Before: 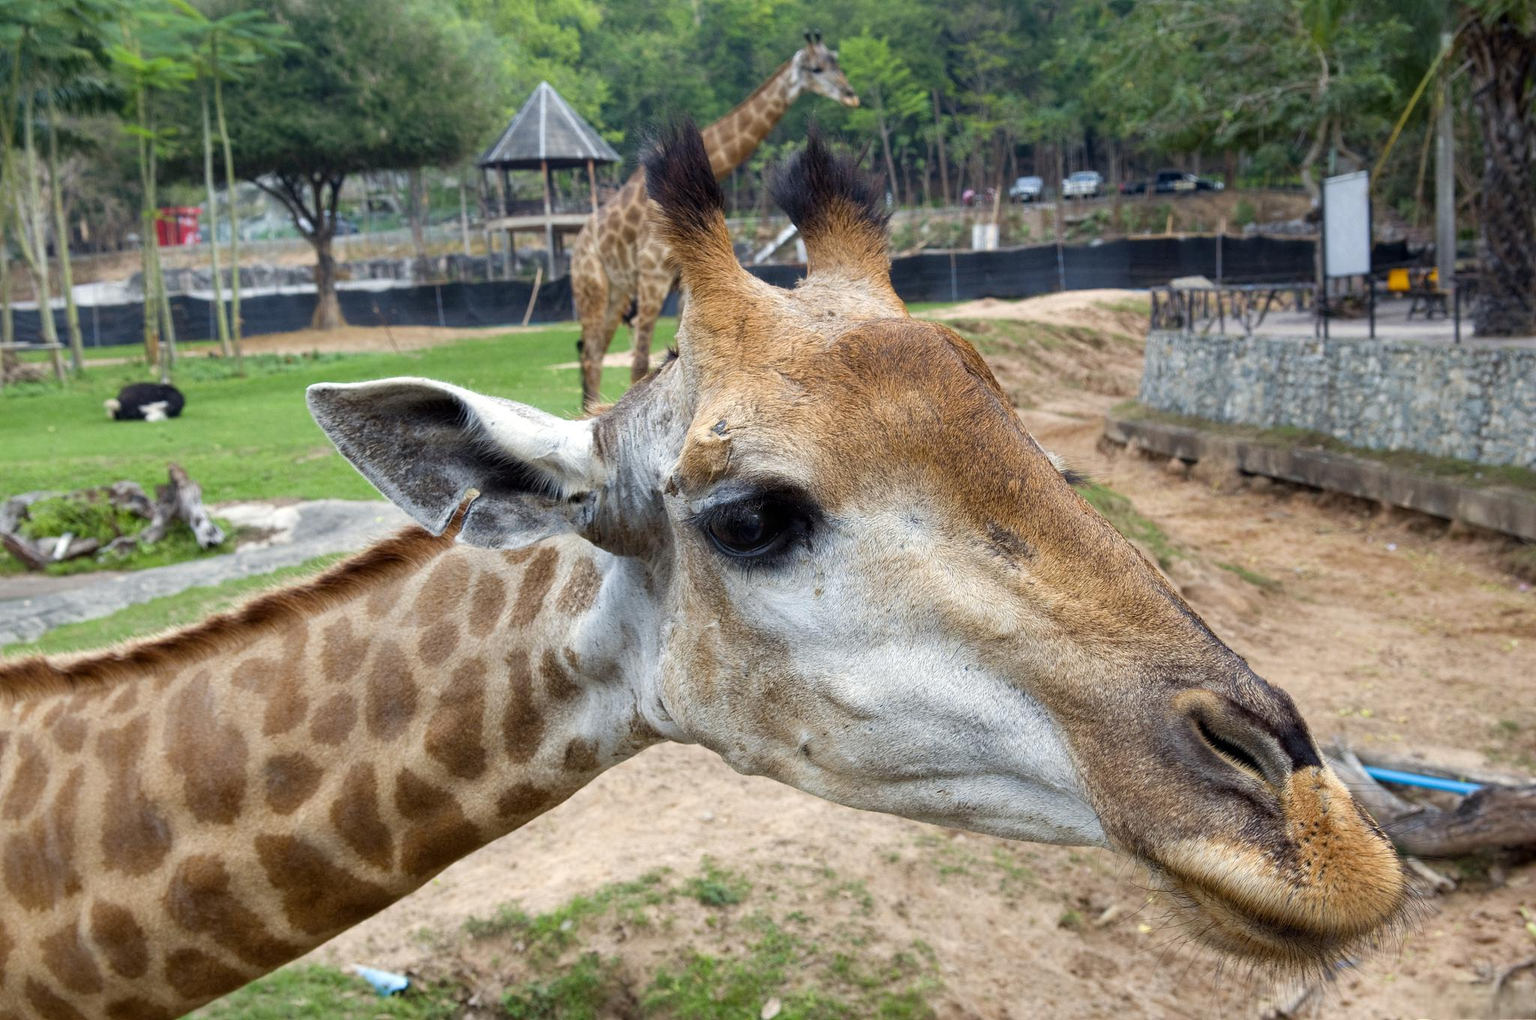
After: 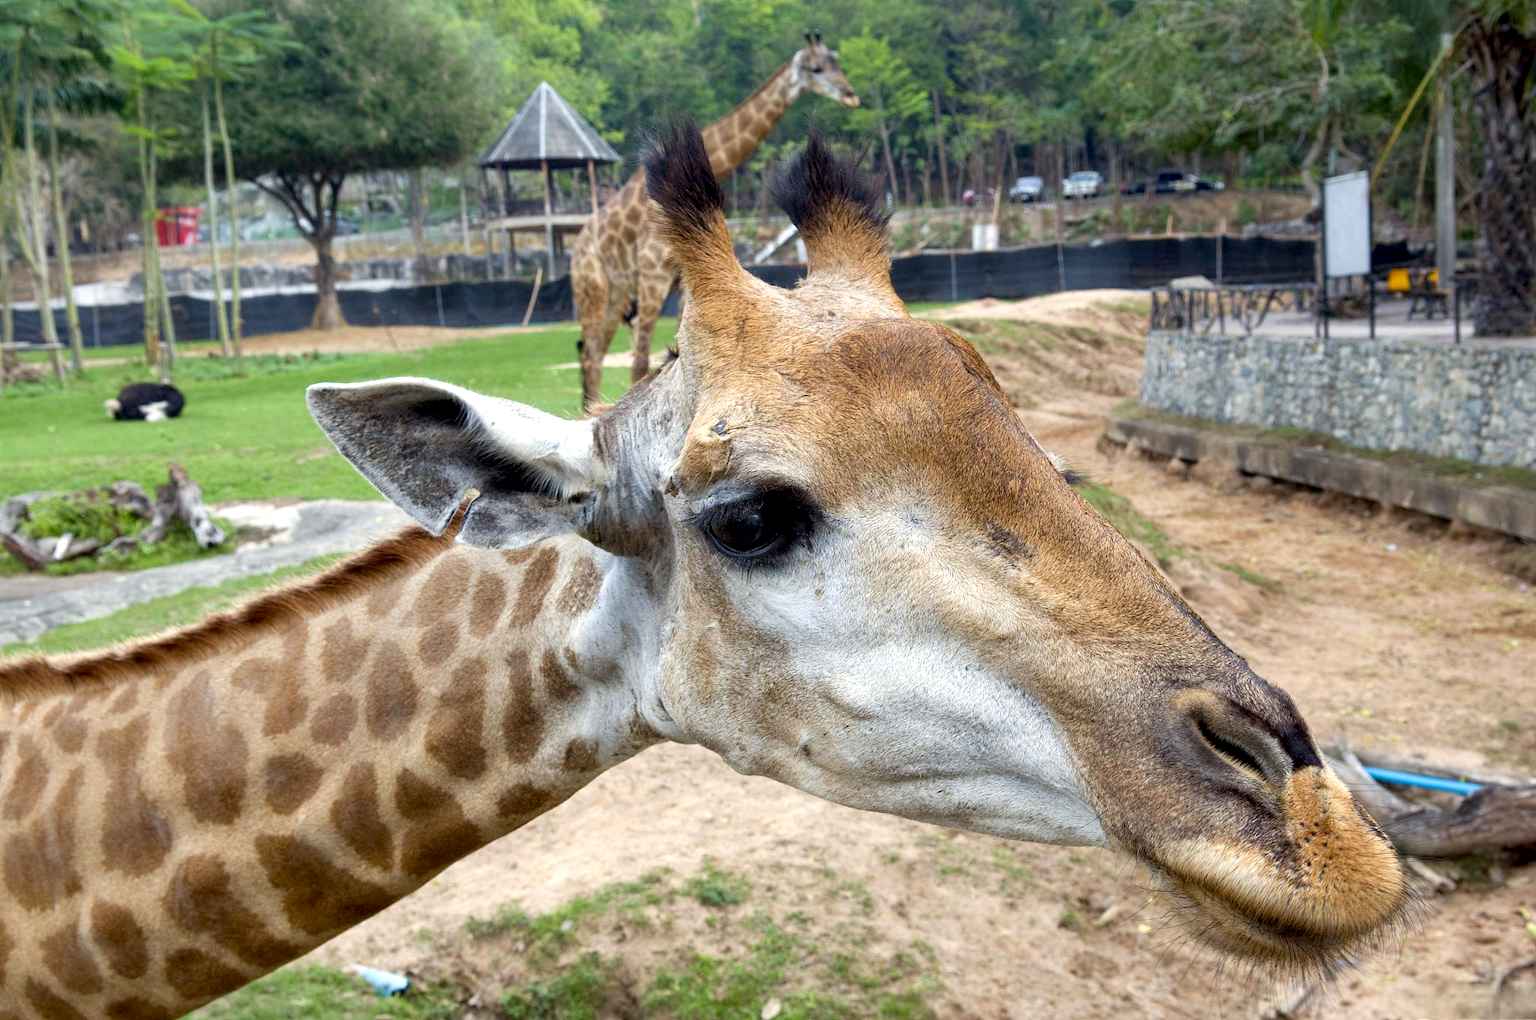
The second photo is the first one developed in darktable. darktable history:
exposure: black level correction 0.005, exposure 0.28 EV, compensate highlight preservation false
